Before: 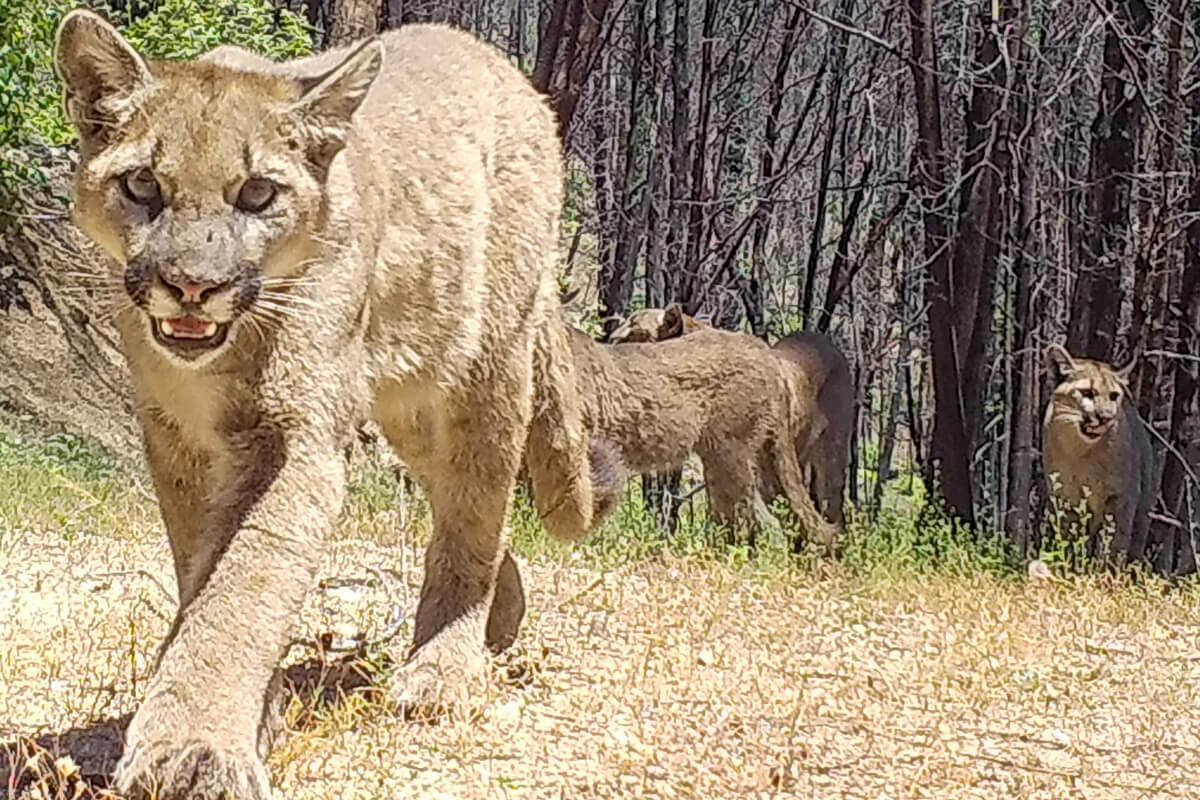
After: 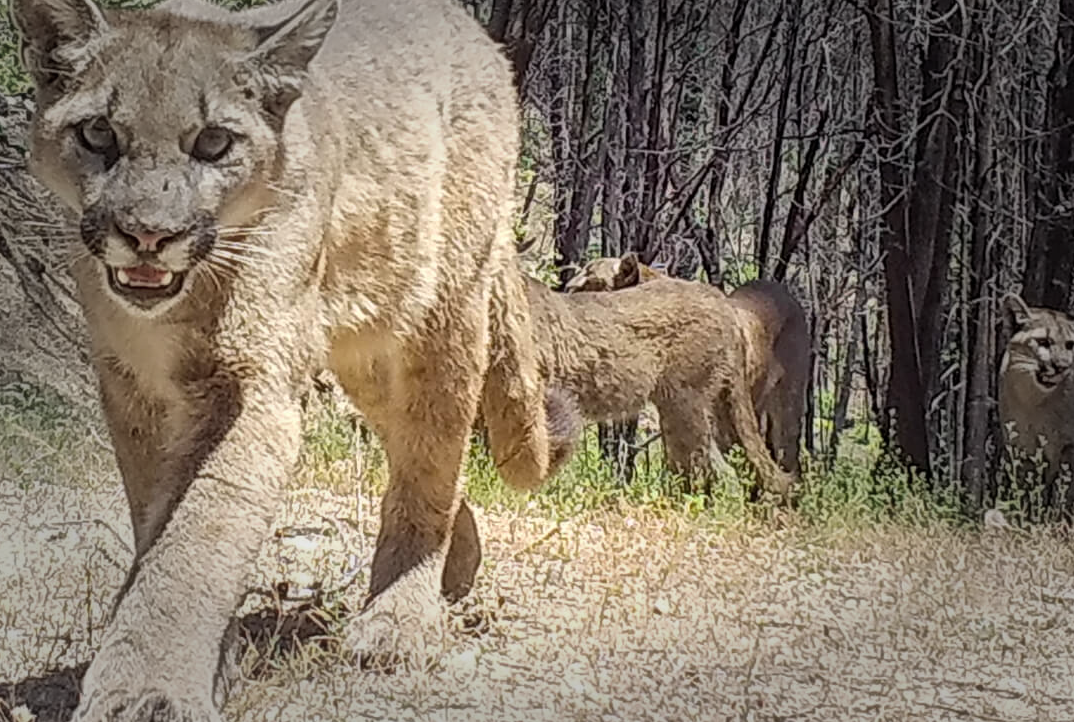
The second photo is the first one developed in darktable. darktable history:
crop: left 3.67%, top 6.457%, right 6.773%, bottom 3.273%
vignetting: fall-off start 47.71%, automatic ratio true, width/height ratio 1.284
